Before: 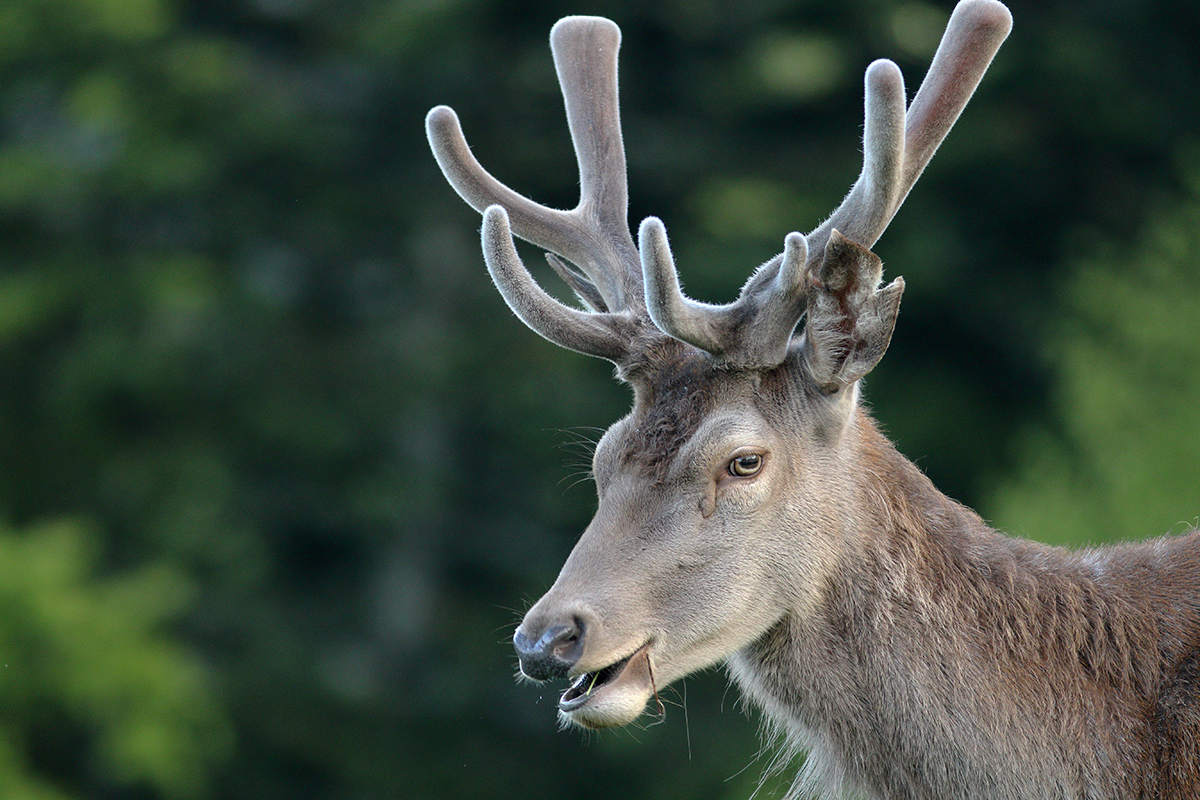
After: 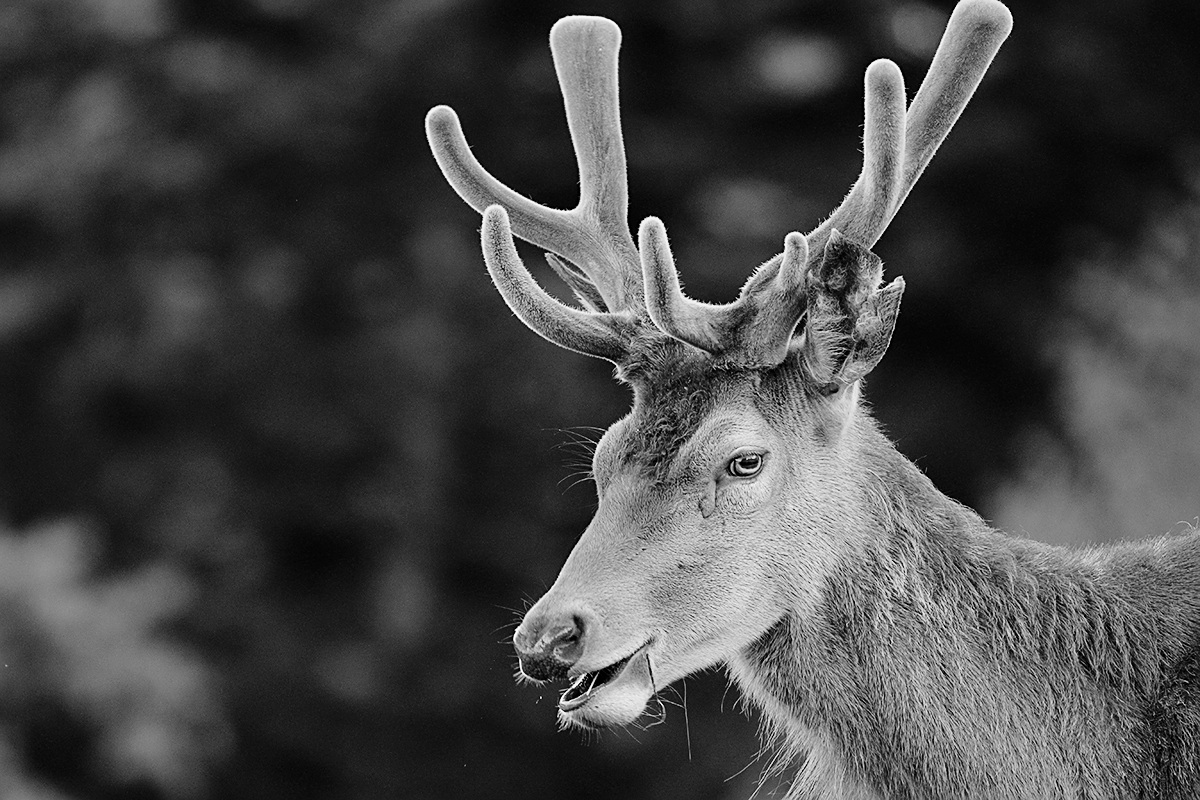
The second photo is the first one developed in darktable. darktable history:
monochrome: a 1.94, b -0.638
sharpen: on, module defaults
tone curve: curves: ch0 [(0, 0) (0.128, 0.068) (0.292, 0.274) (0.453, 0.507) (0.653, 0.717) (0.785, 0.817) (0.995, 0.917)]; ch1 [(0, 0) (0.384, 0.365) (0.463, 0.447) (0.486, 0.474) (0.503, 0.497) (0.52, 0.525) (0.559, 0.591) (0.583, 0.623) (0.672, 0.699) (0.766, 0.773) (1, 1)]; ch2 [(0, 0) (0.374, 0.344) (0.446, 0.443) (0.501, 0.5) (0.527, 0.549) (0.565, 0.582) (0.624, 0.632) (1, 1)], color space Lab, independent channels, preserve colors none
